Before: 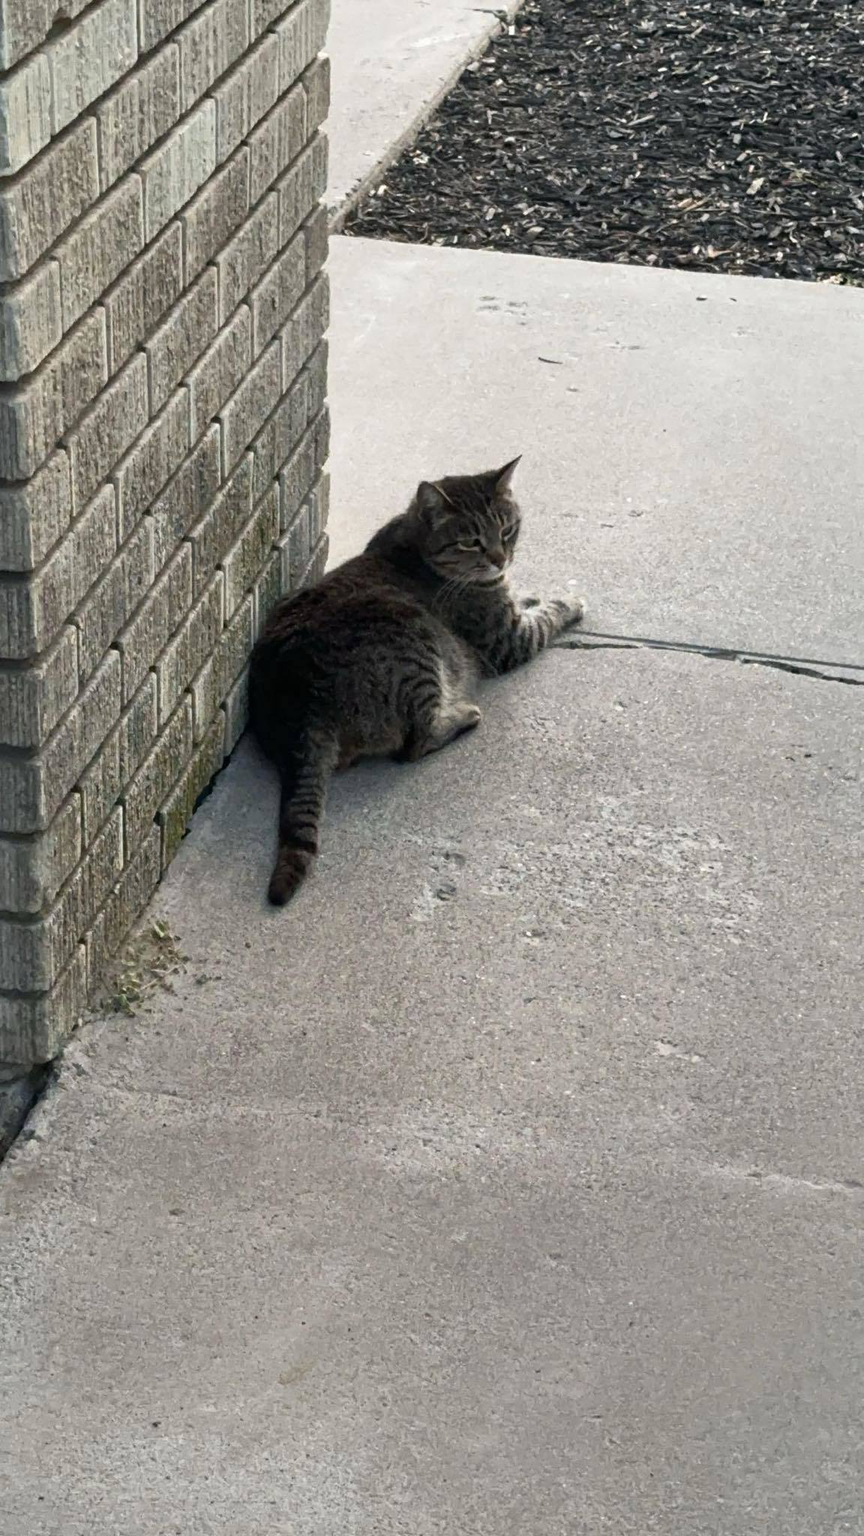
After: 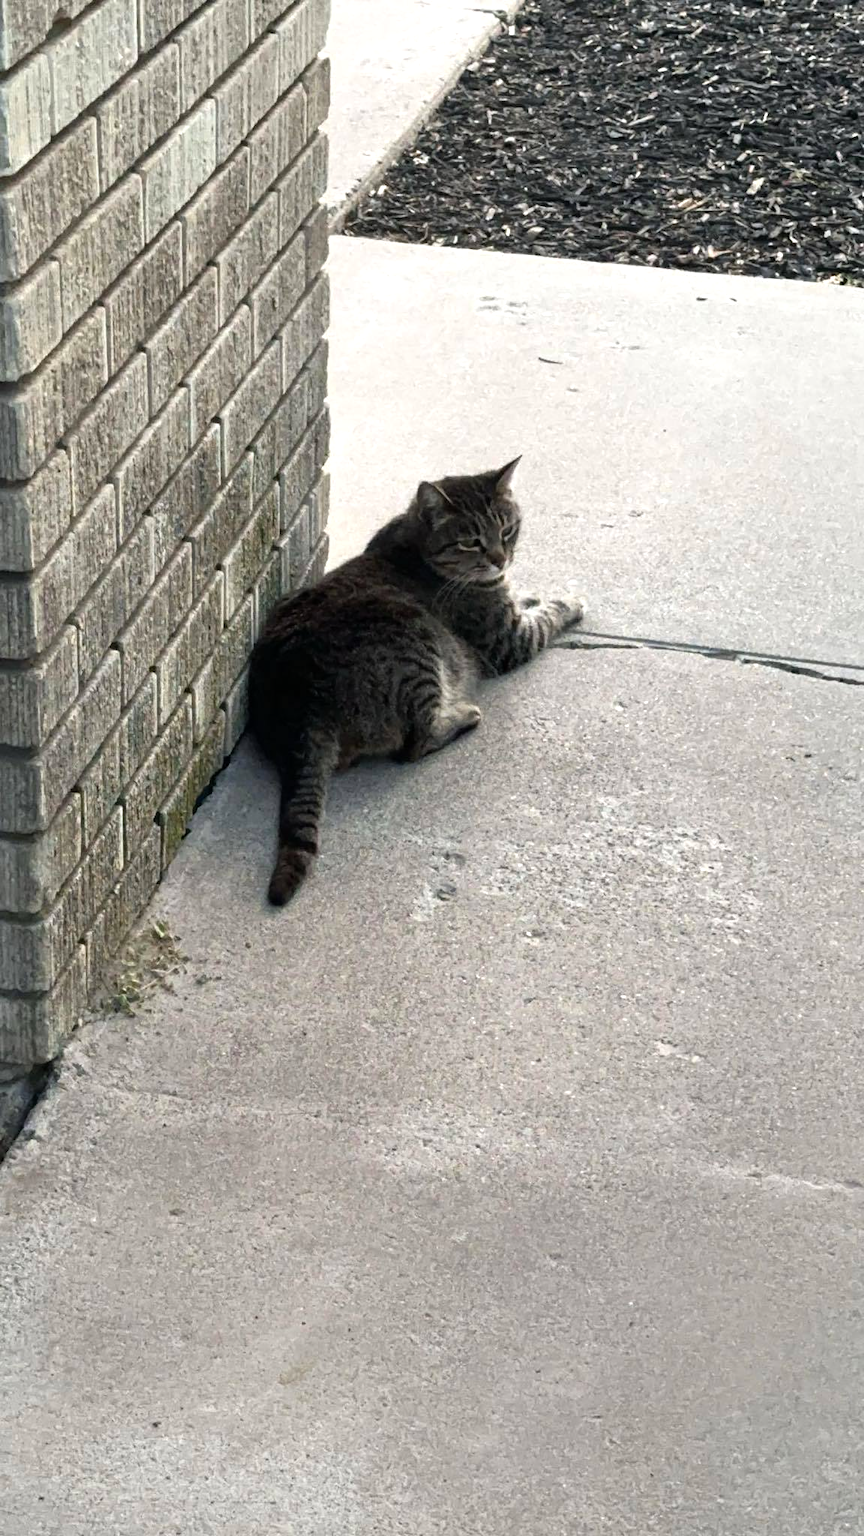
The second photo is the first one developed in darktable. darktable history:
tone equalizer: -8 EV -0.43 EV, -7 EV -0.4 EV, -6 EV -0.323 EV, -5 EV -0.185 EV, -3 EV 0.19 EV, -2 EV 0.359 EV, -1 EV 0.393 EV, +0 EV 0.418 EV
